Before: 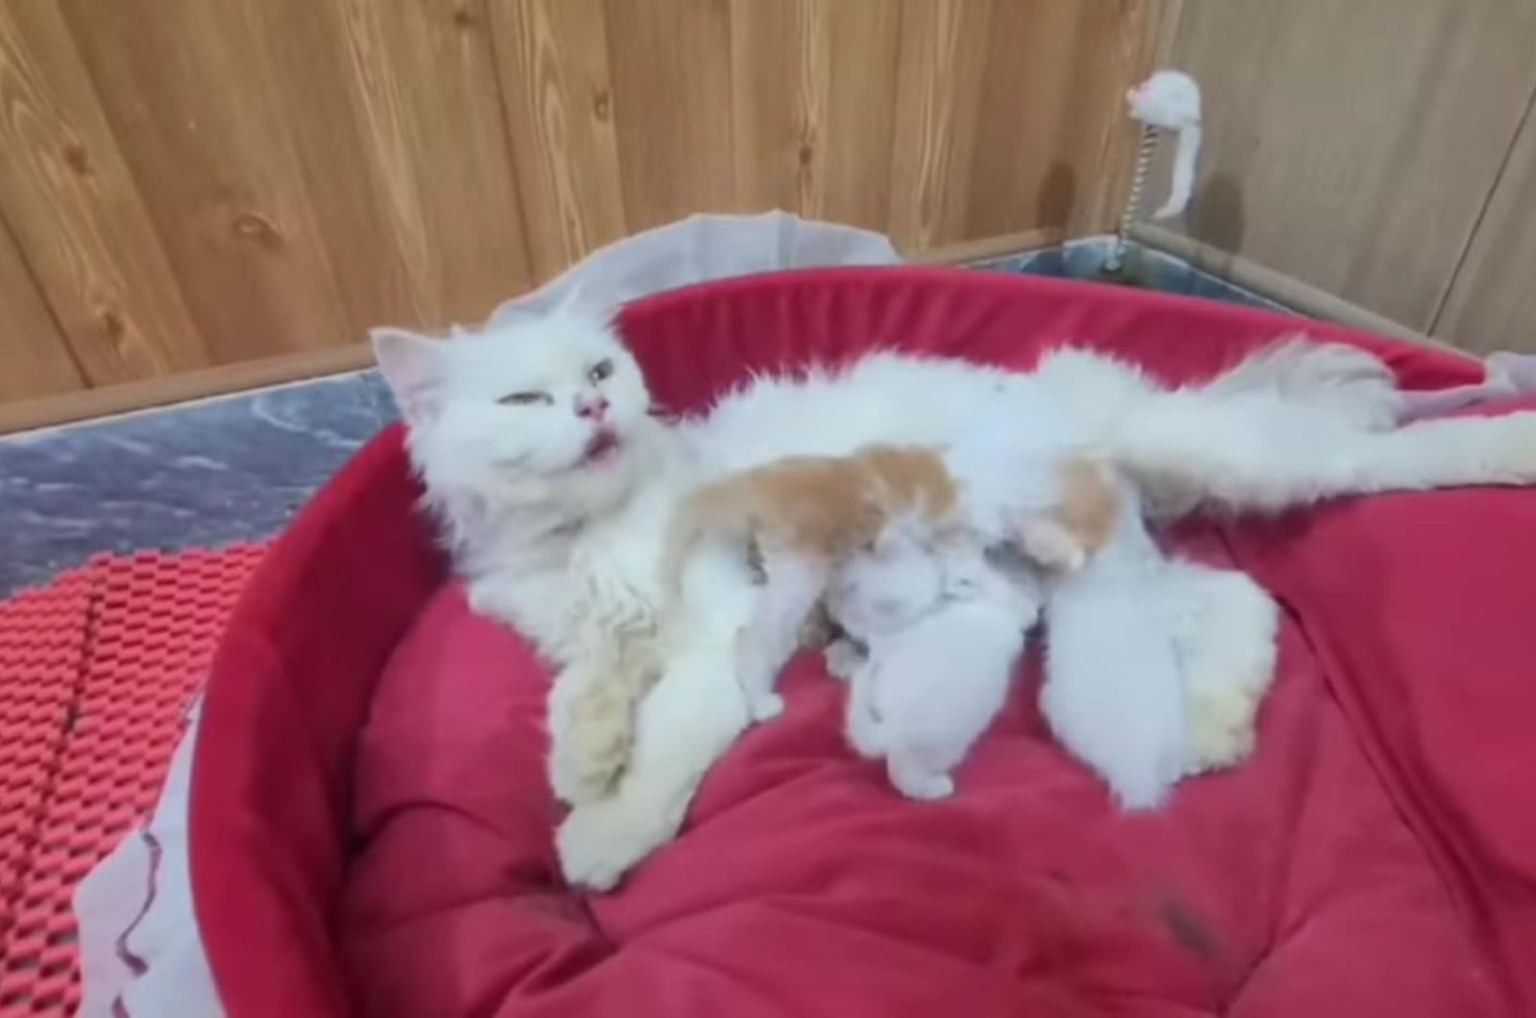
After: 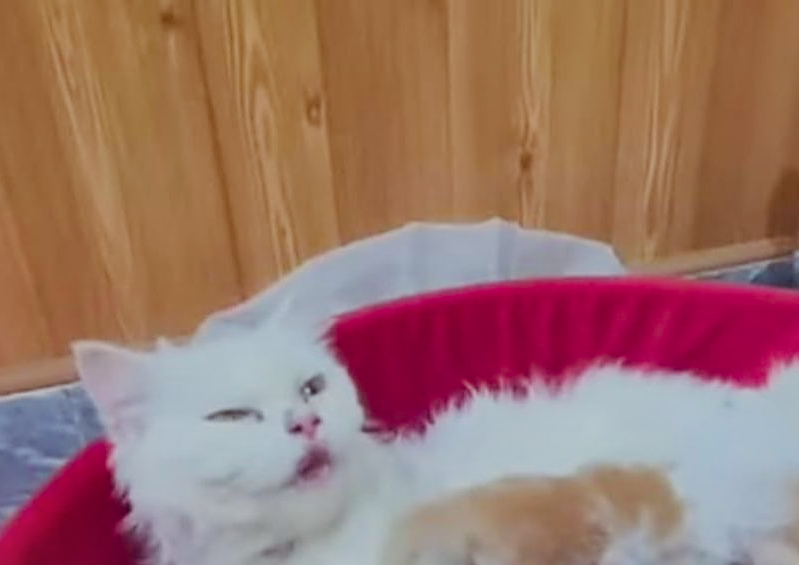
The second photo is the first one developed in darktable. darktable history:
crop: left 19.577%, right 30.463%, bottom 46.694%
filmic rgb: black relative exposure -7.65 EV, white relative exposure 4.56 EV, hardness 3.61, preserve chrominance max RGB
color balance rgb: shadows lift › chroma 4.735%, shadows lift › hue 25.09°, perceptual saturation grading › global saturation 25.819%, perceptual brilliance grading › global brilliance 3.044%
shadows and highlights: shadows 60.94, soften with gaussian
sharpen: radius 2.533, amount 0.631
